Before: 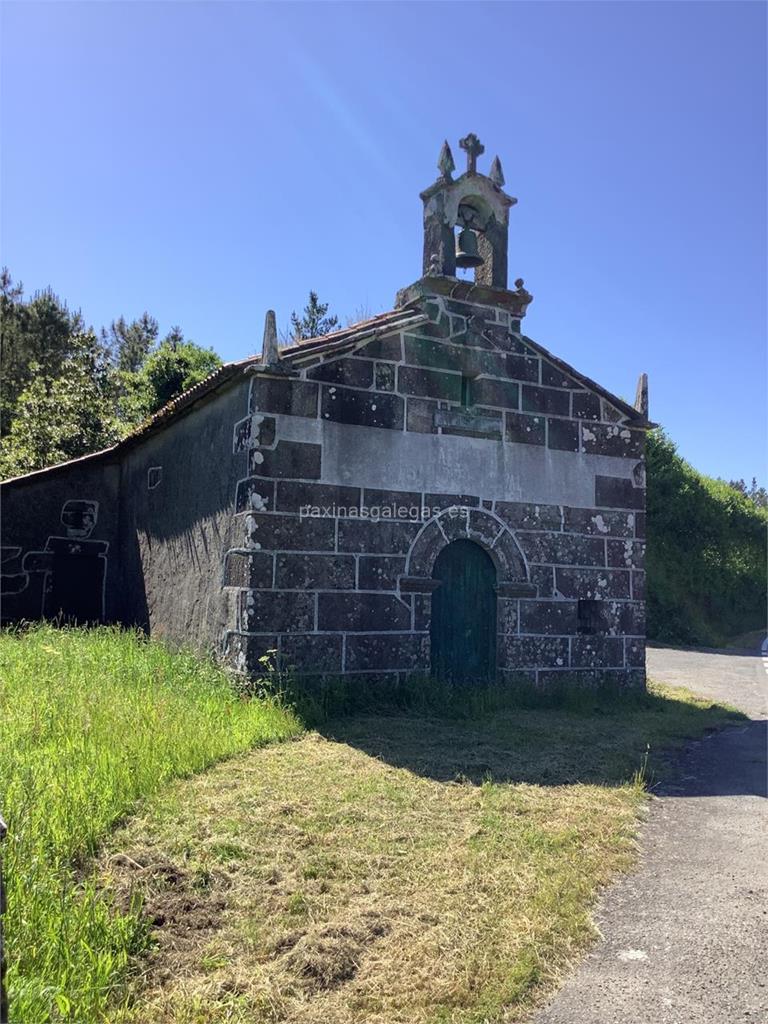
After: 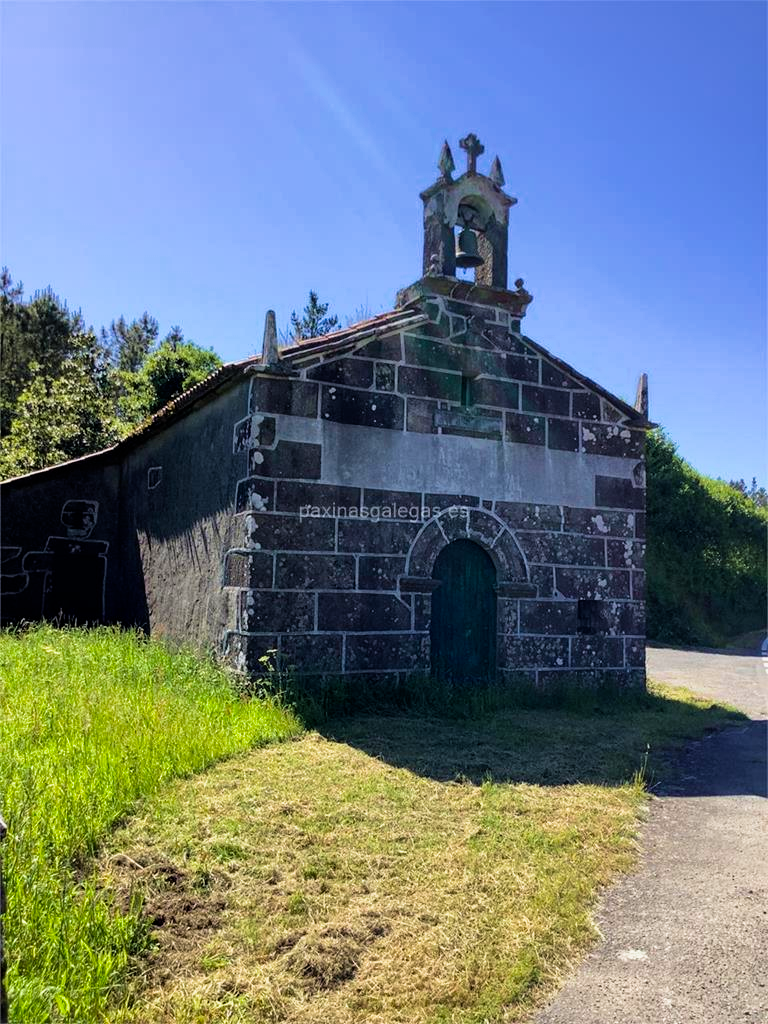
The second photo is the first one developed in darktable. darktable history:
filmic rgb: black relative exposure -12 EV, white relative exposure 2.8 EV, threshold 3 EV, target black luminance 0%, hardness 8.06, latitude 70.41%, contrast 1.14, highlights saturation mix 10%, shadows ↔ highlights balance -0.388%, color science v4 (2020), iterations of high-quality reconstruction 10, contrast in shadows soft, contrast in highlights soft, enable highlight reconstruction true
velvia: on, module defaults
white balance: emerald 1
